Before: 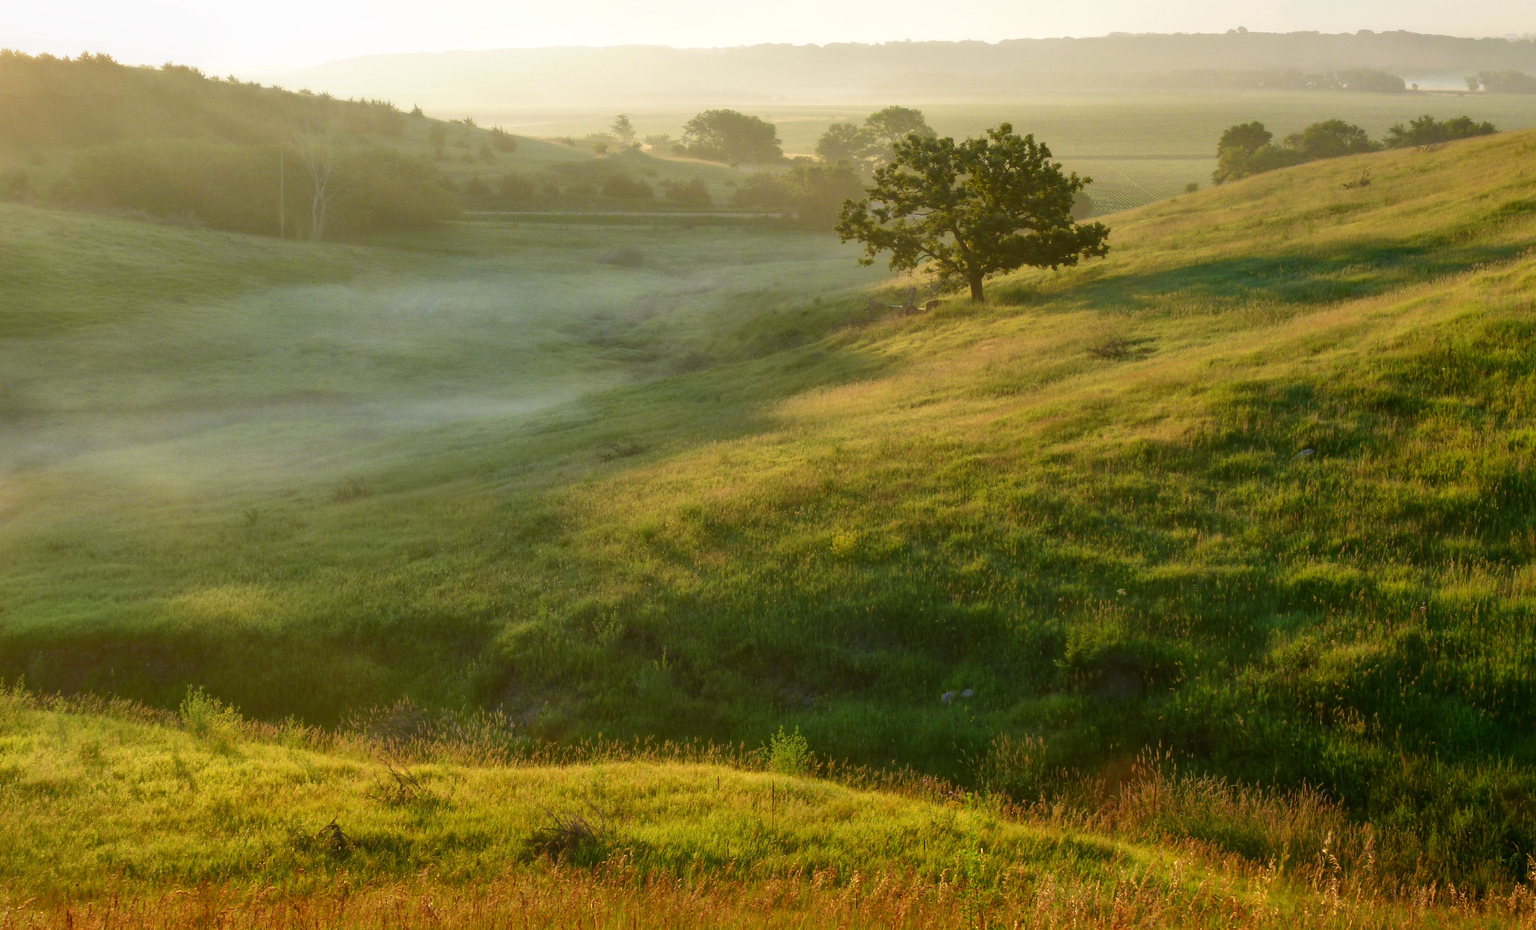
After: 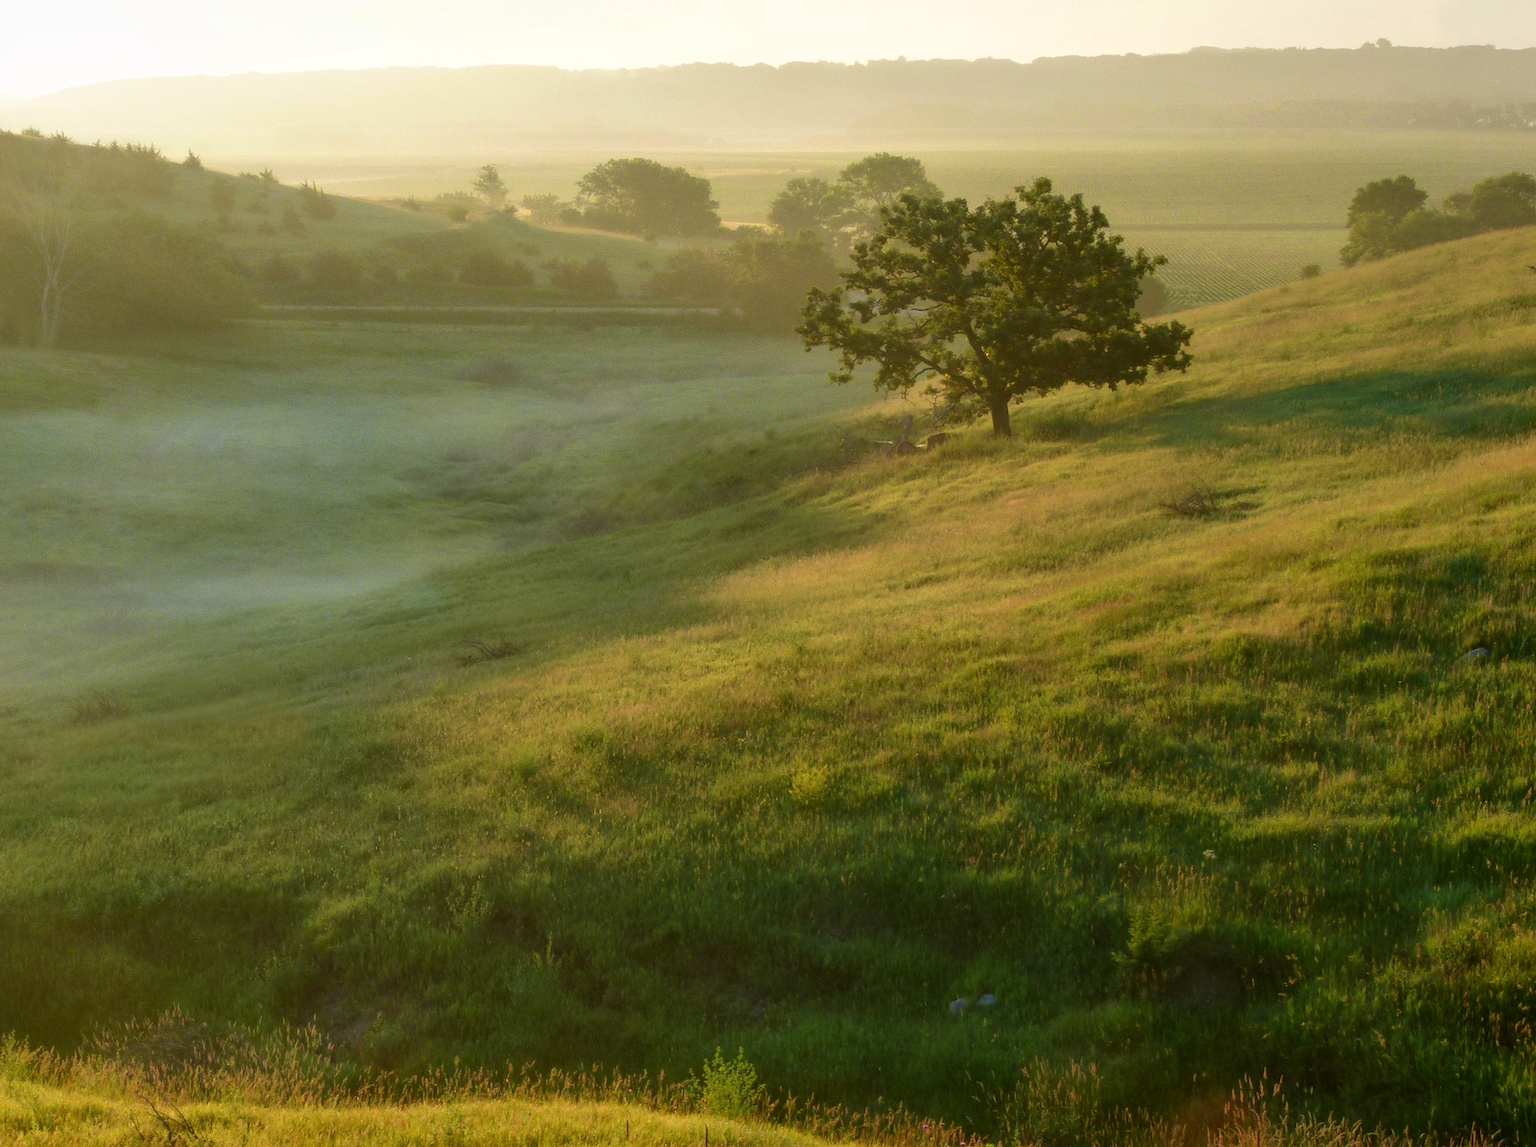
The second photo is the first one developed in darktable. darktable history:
crop: left 18.488%, right 12.226%, bottom 14.447%
velvia: on, module defaults
base curve: curves: ch0 [(0, 0) (0.74, 0.67) (1, 1)], preserve colors none
